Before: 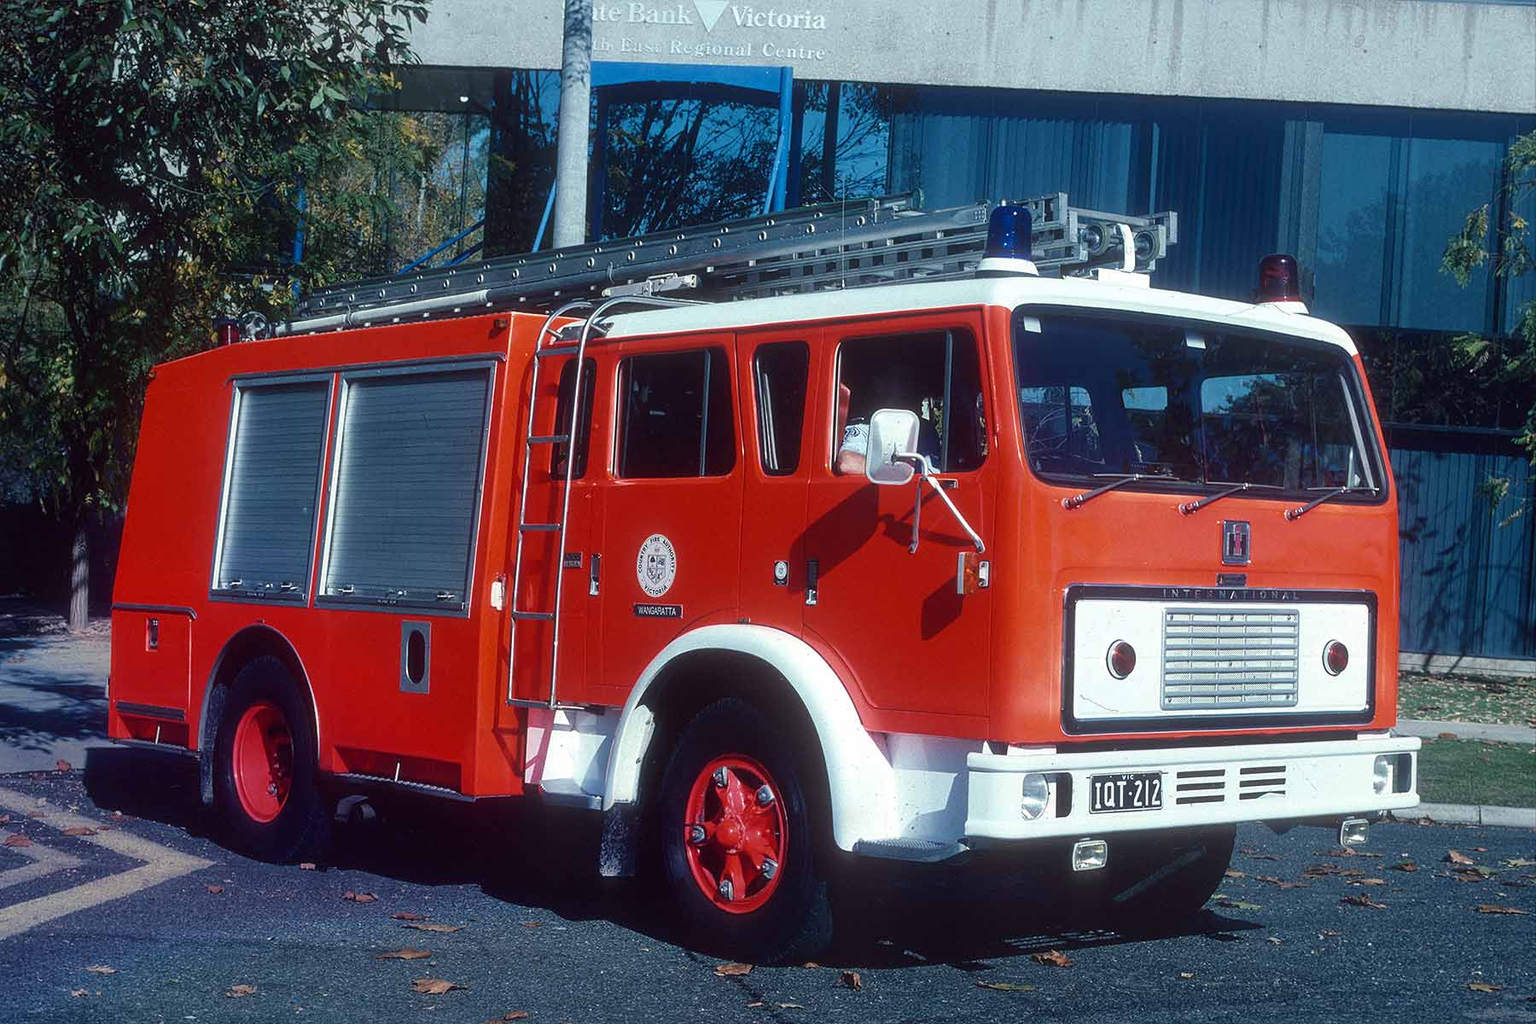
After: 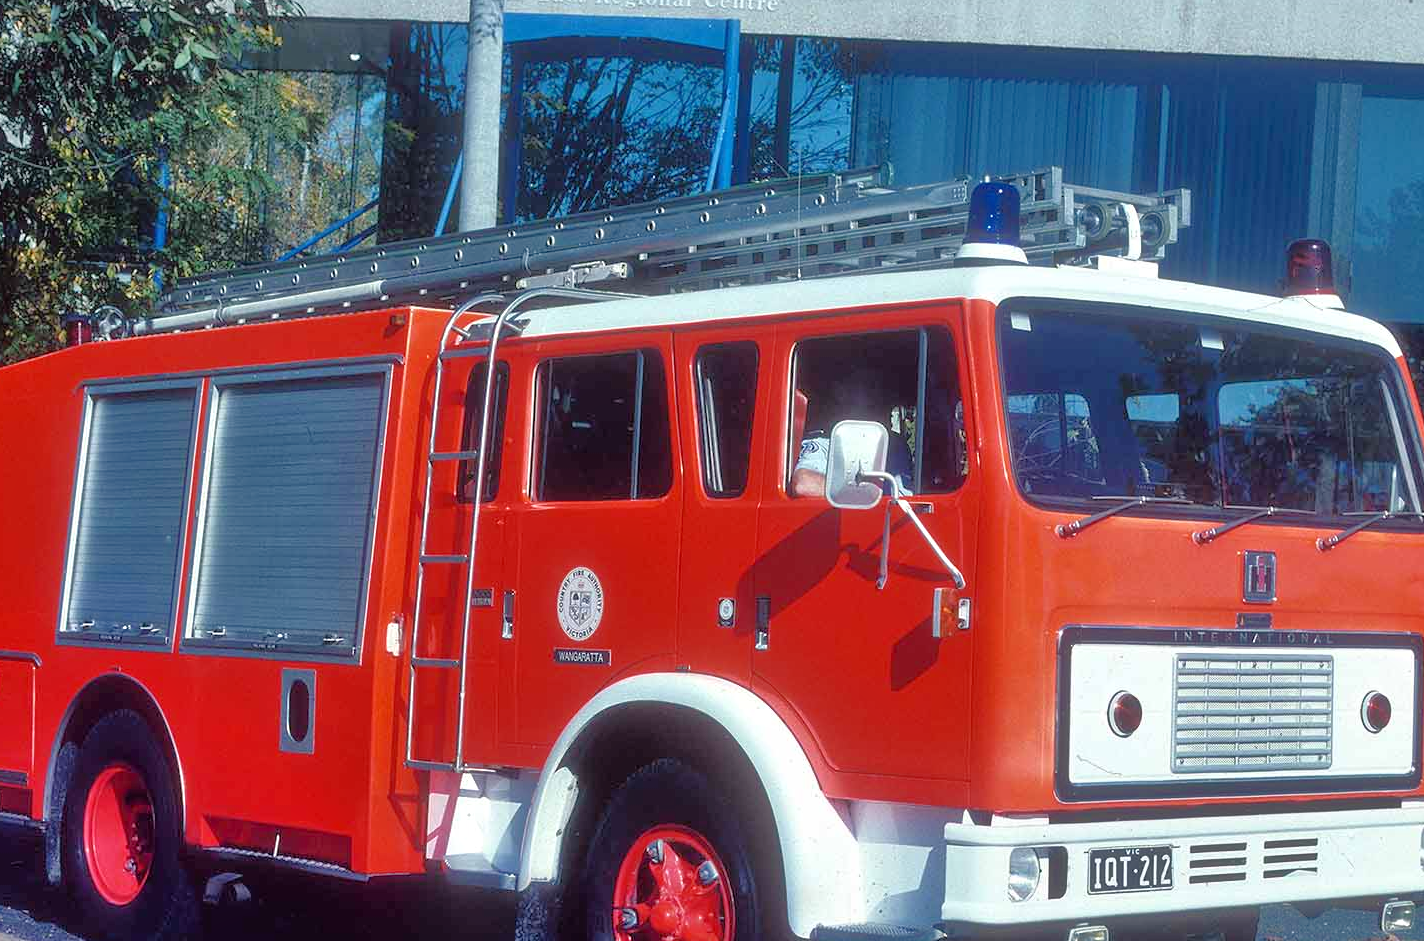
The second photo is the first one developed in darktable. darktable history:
tone equalizer: -7 EV 0.16 EV, -6 EV 0.636 EV, -5 EV 1.15 EV, -4 EV 1.35 EV, -3 EV 1.18 EV, -2 EV 0.6 EV, -1 EV 0.153 EV, smoothing 1
crop and rotate: left 10.513%, top 4.998%, right 10.344%, bottom 16.525%
